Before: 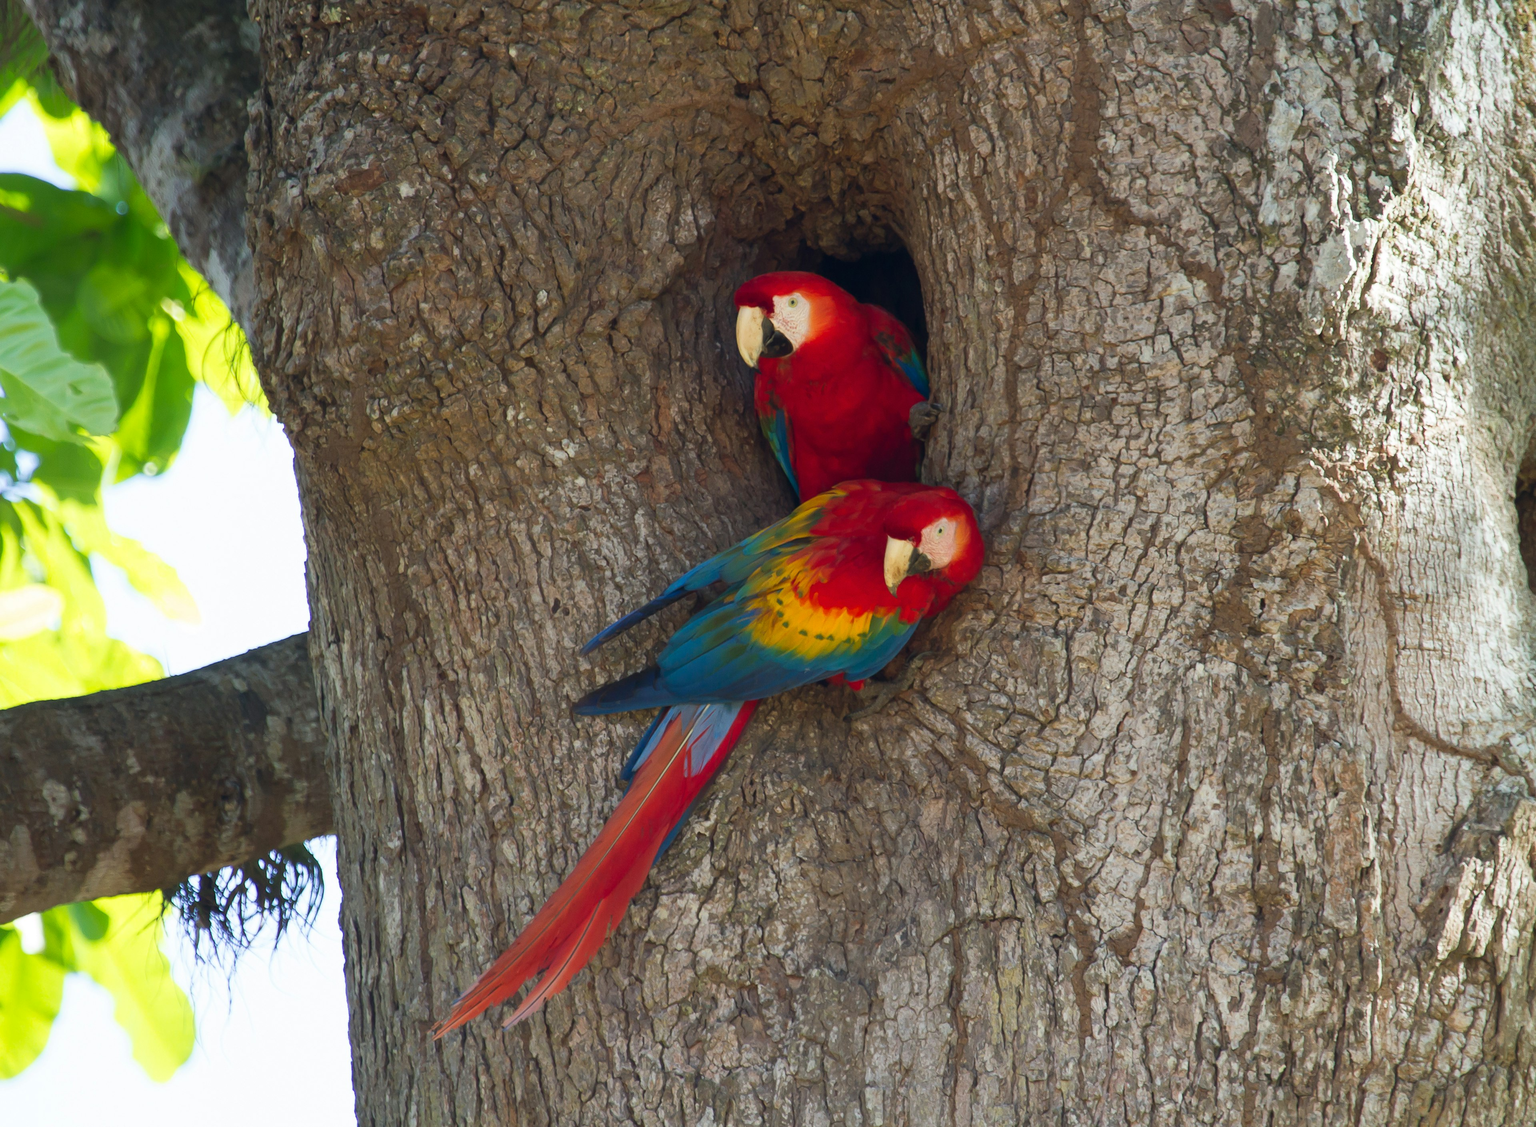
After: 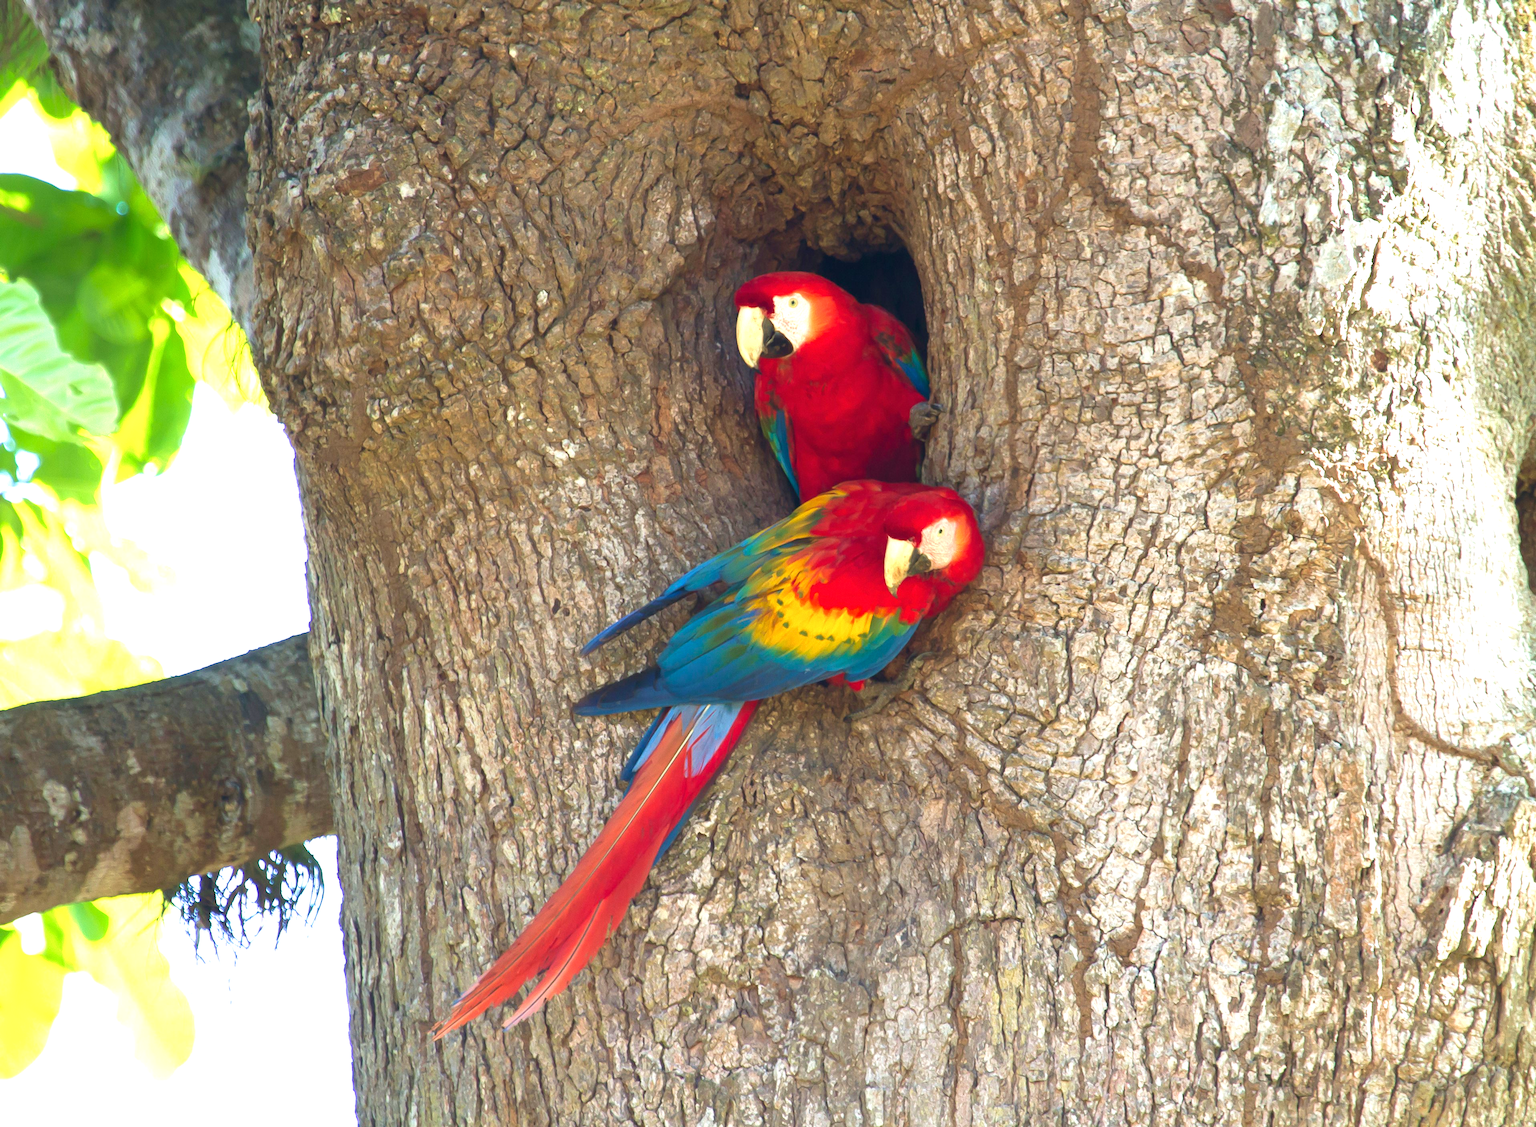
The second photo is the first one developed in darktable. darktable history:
exposure: black level correction 0, exposure 1.2 EV, compensate highlight preservation false
velvia: on, module defaults
